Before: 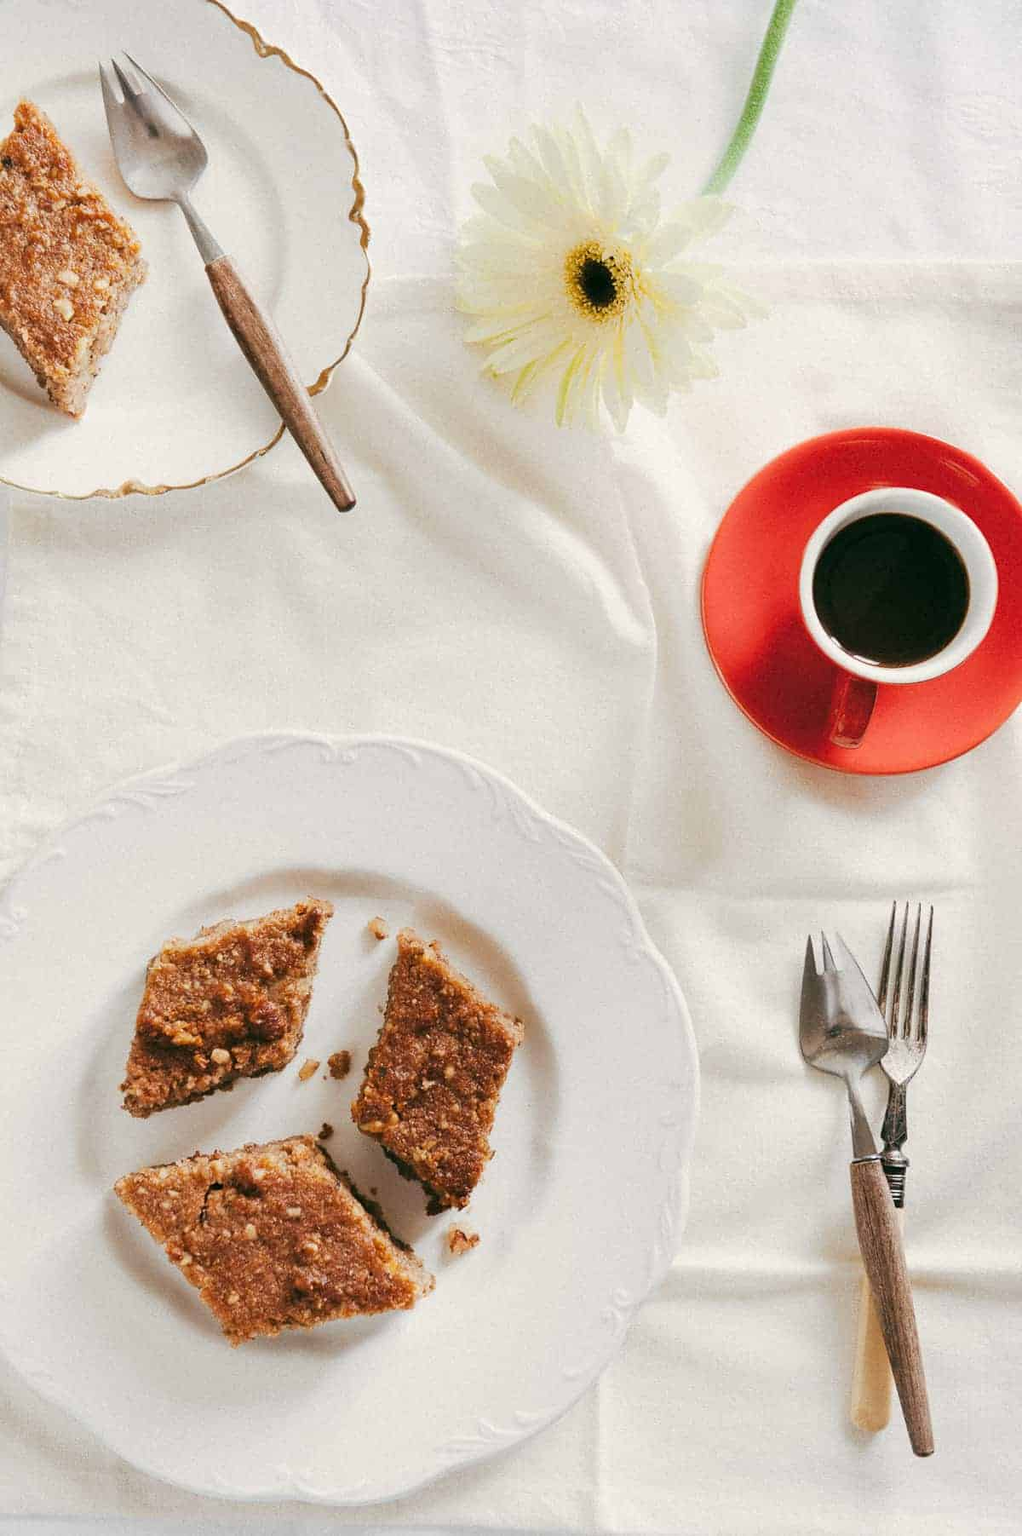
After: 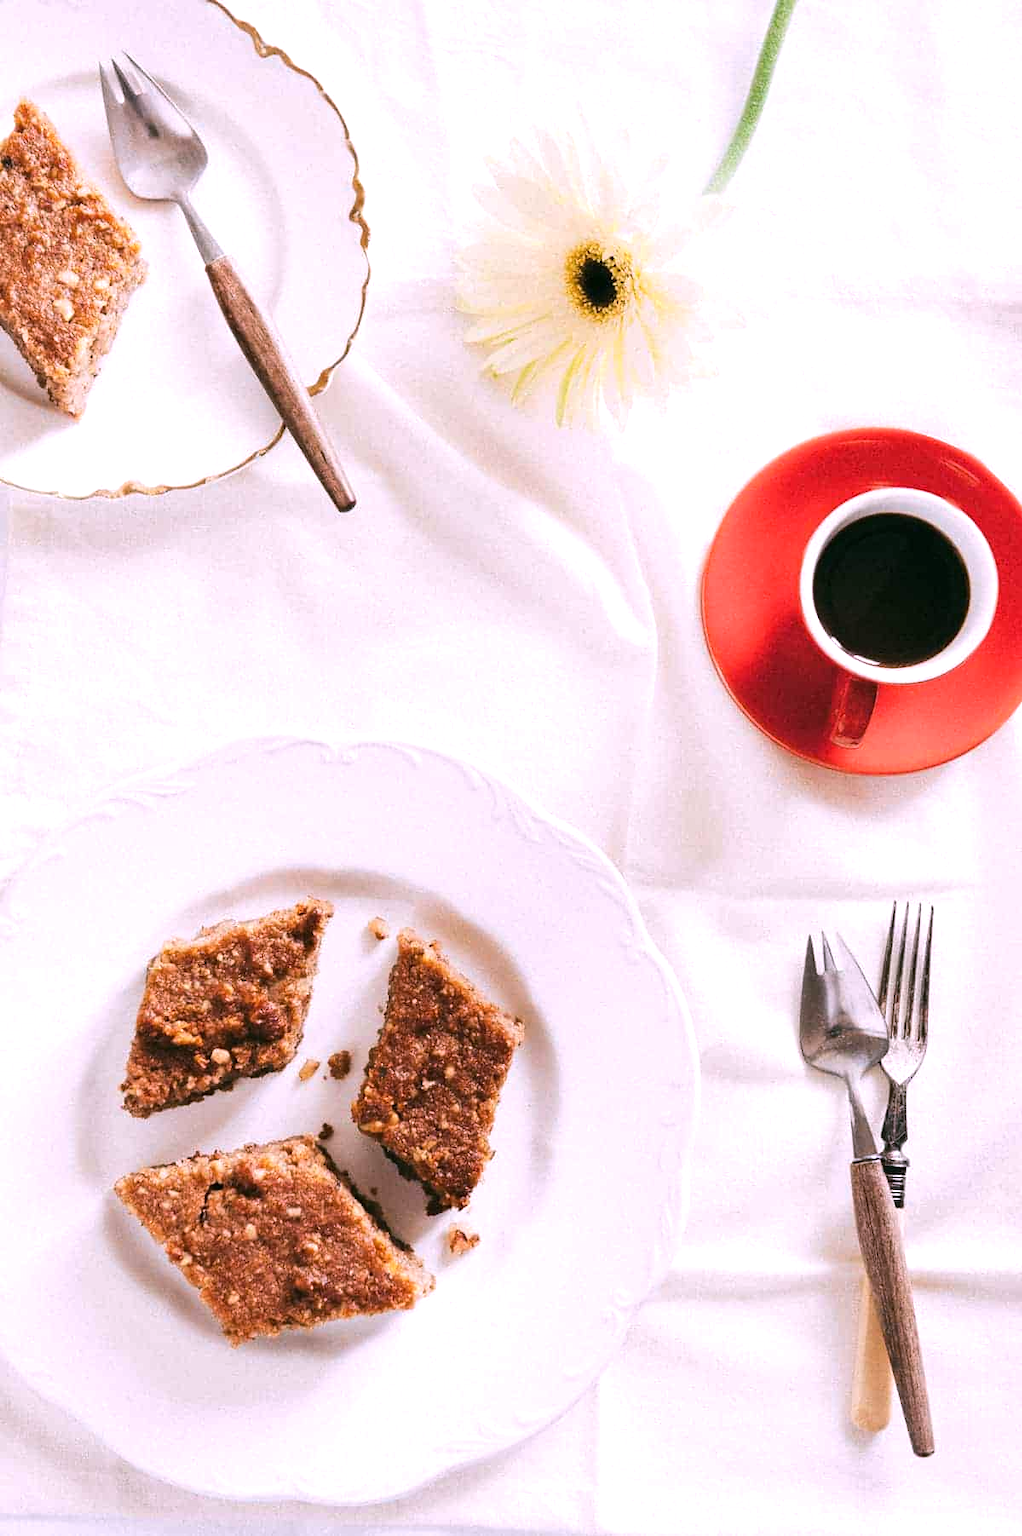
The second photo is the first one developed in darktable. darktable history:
white balance: red 1.066, blue 1.119
tone equalizer: -8 EV -0.417 EV, -7 EV -0.389 EV, -6 EV -0.333 EV, -5 EV -0.222 EV, -3 EV 0.222 EV, -2 EV 0.333 EV, -1 EV 0.389 EV, +0 EV 0.417 EV, edges refinement/feathering 500, mask exposure compensation -1.57 EV, preserve details no
